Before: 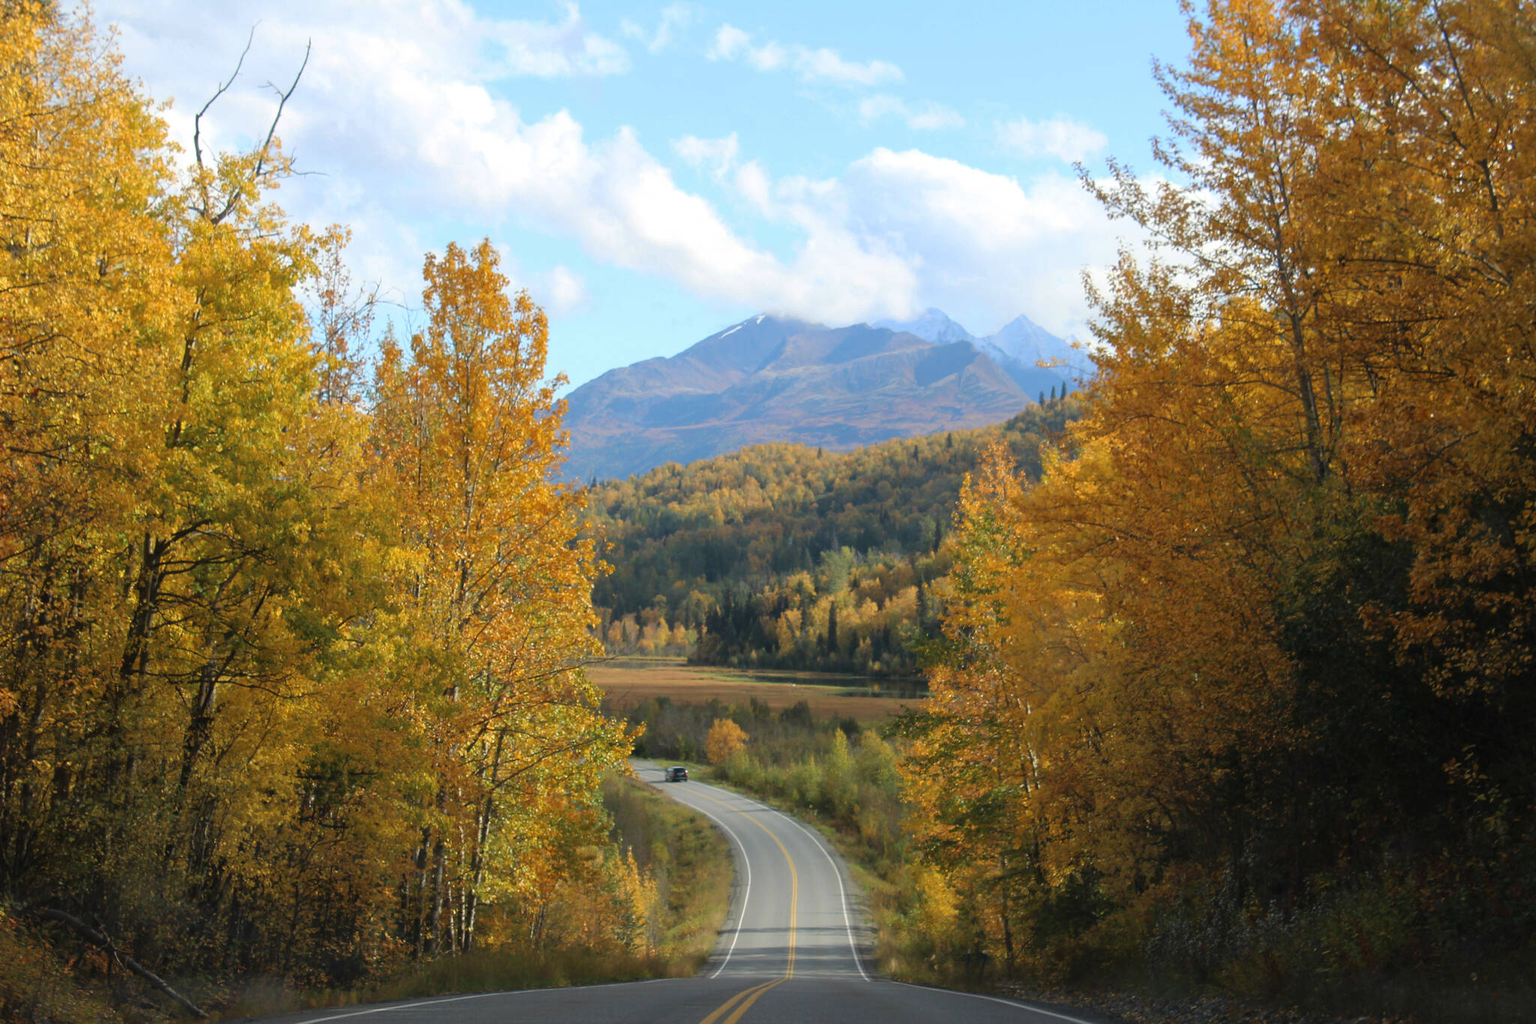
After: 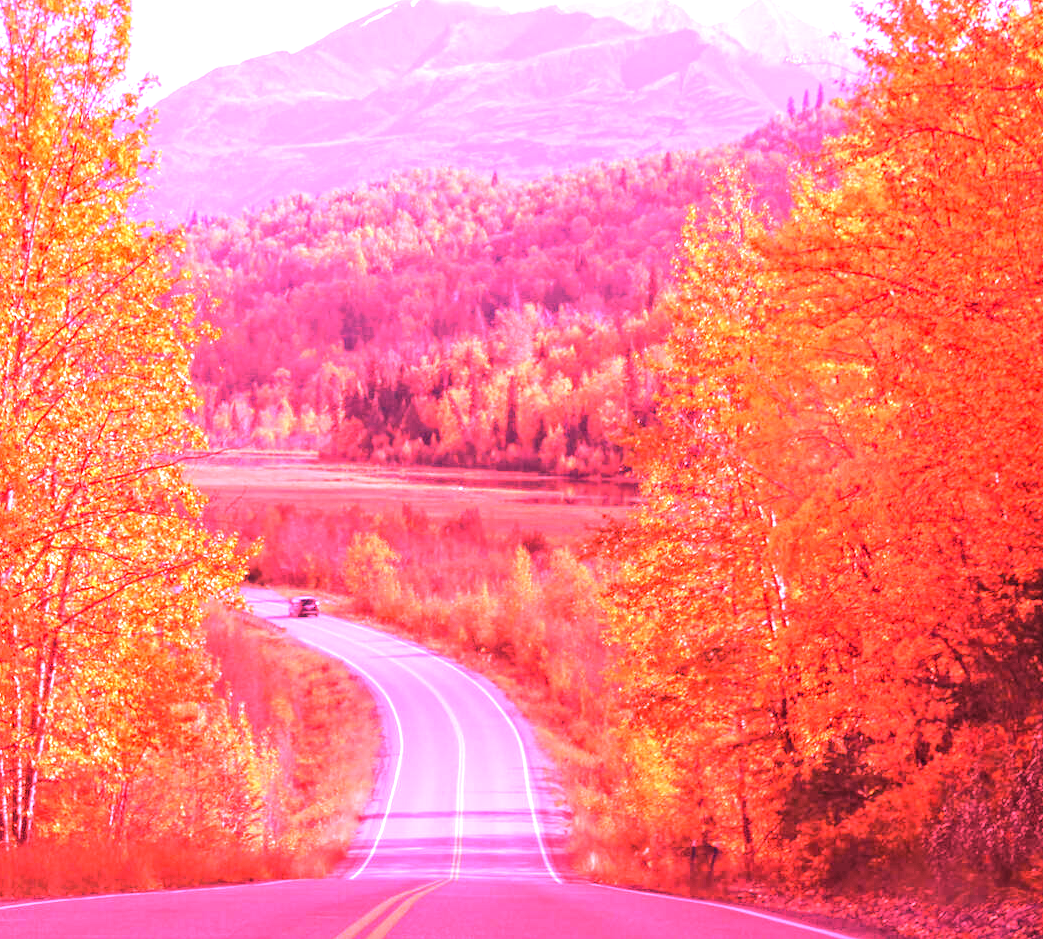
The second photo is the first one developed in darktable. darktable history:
crop and rotate: left 29.237%, top 31.152%, right 19.807%
exposure: black level correction 0, exposure 0.7 EV, compensate exposure bias true, compensate highlight preservation false
contrast equalizer: y [[0.5, 0.501, 0.532, 0.538, 0.54, 0.541], [0.5 ×6], [0.5 ×6], [0 ×6], [0 ×6]]
white balance: red 4.26, blue 1.802
